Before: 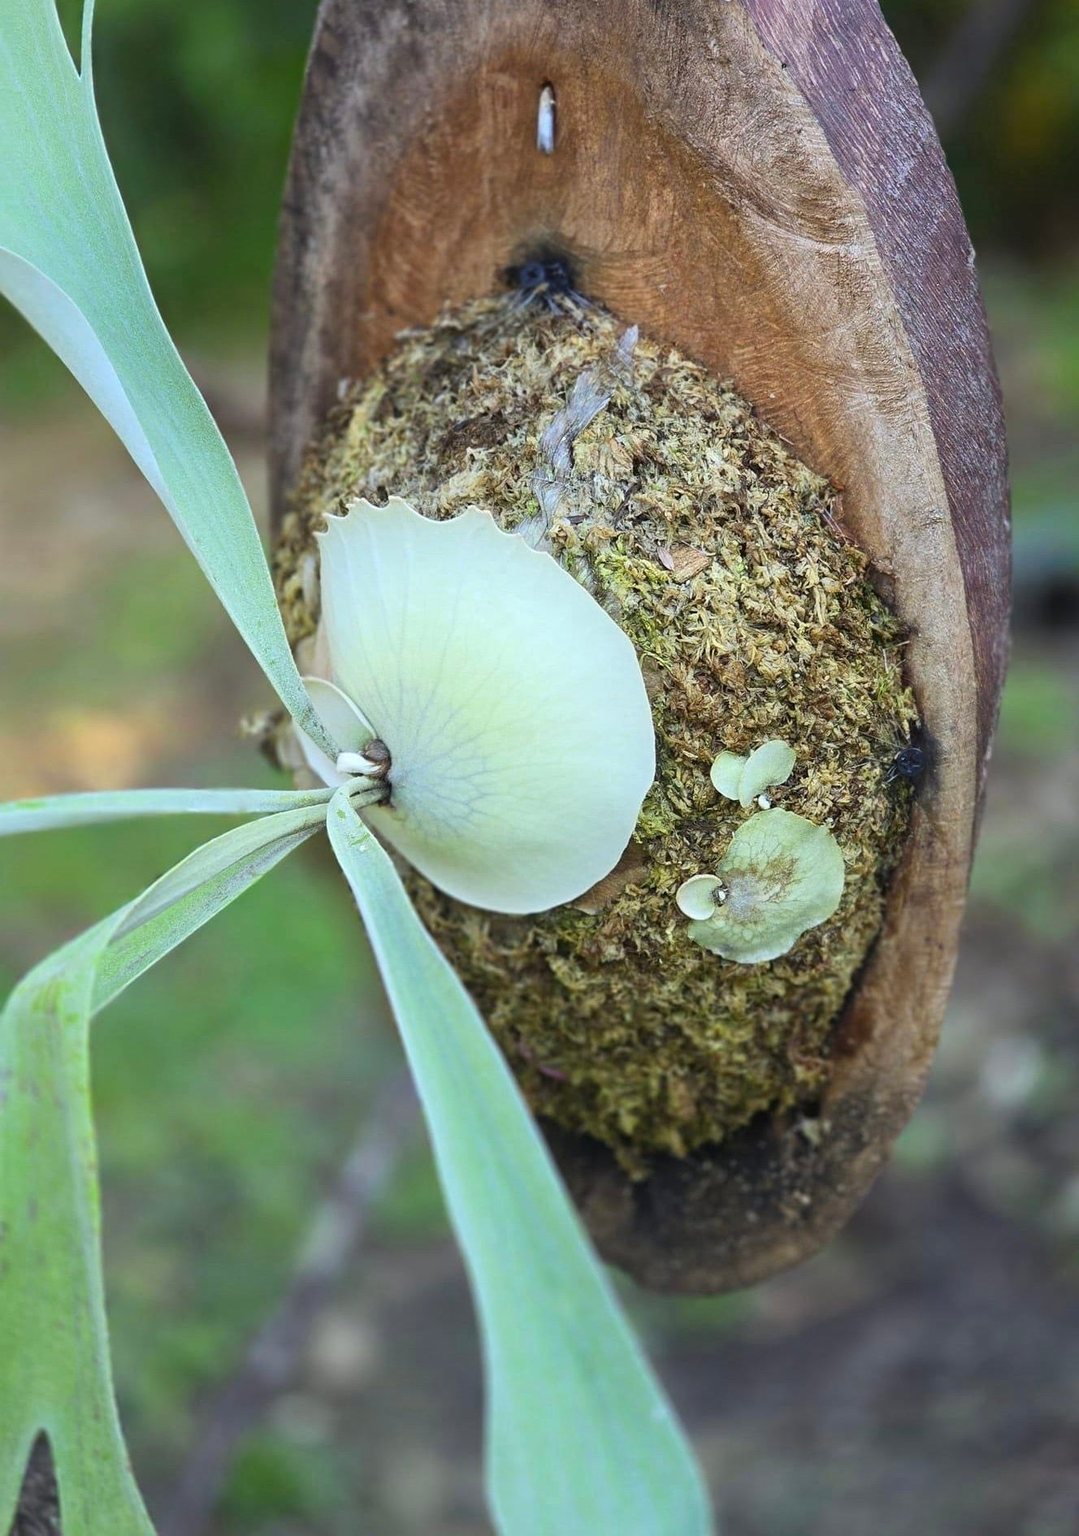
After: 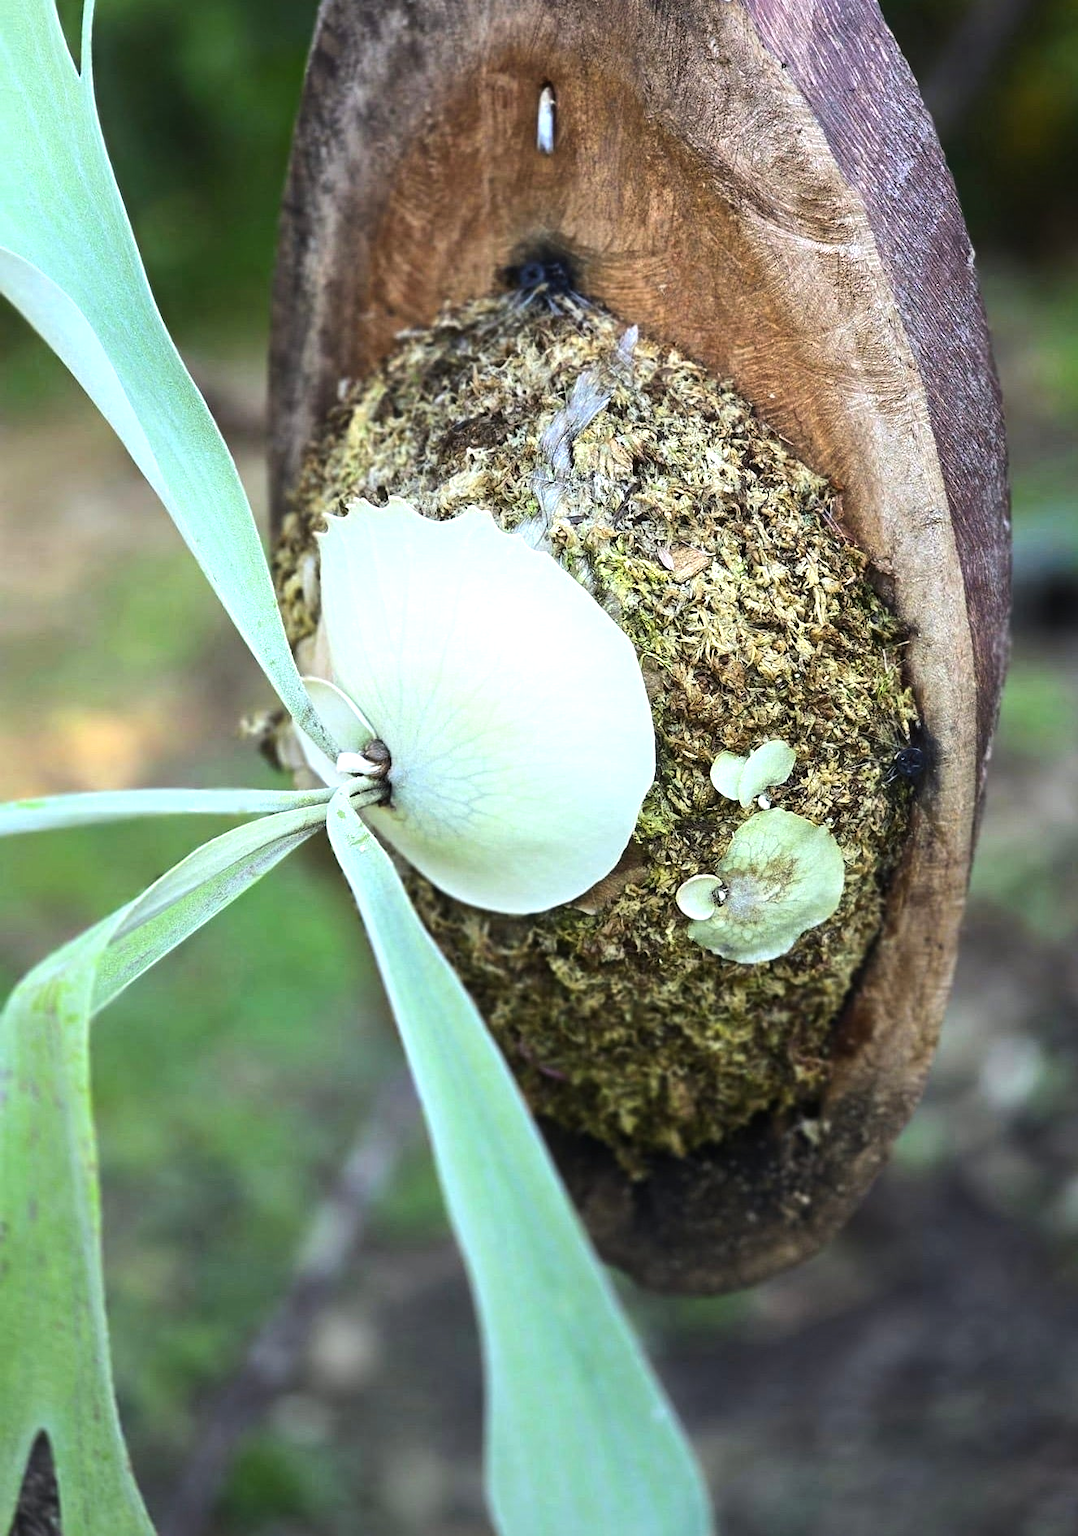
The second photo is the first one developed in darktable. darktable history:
tone equalizer: -8 EV -0.75 EV, -7 EV -0.7 EV, -6 EV -0.6 EV, -5 EV -0.4 EV, -3 EV 0.4 EV, -2 EV 0.6 EV, -1 EV 0.7 EV, +0 EV 0.75 EV, edges refinement/feathering 500, mask exposure compensation -1.57 EV, preserve details no
graduated density: rotation -180°, offset 27.42
